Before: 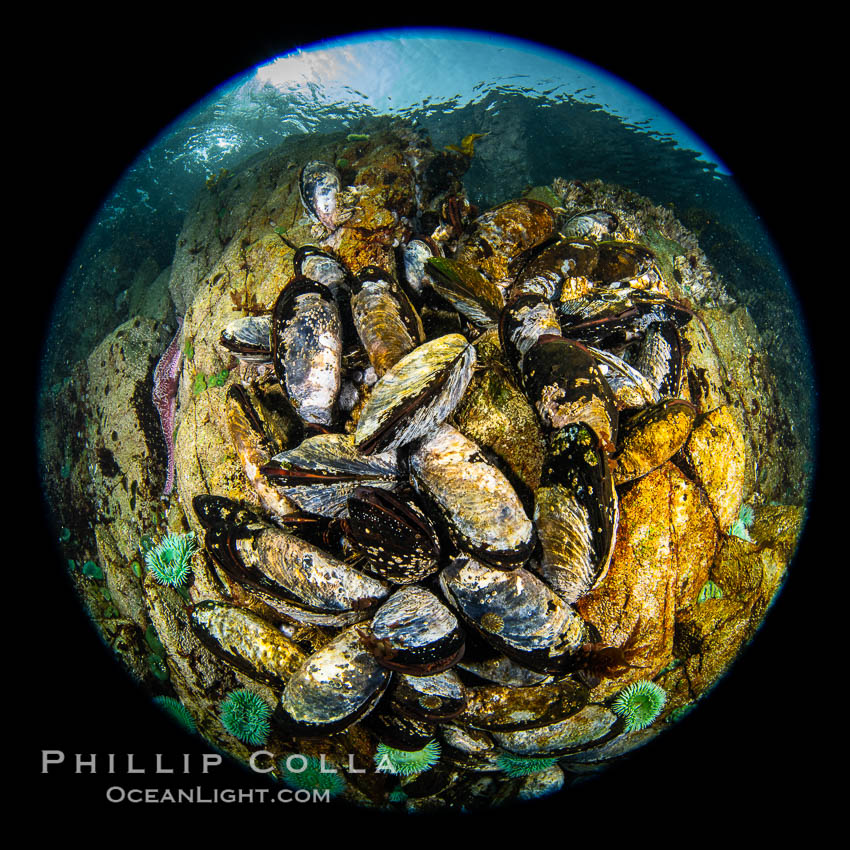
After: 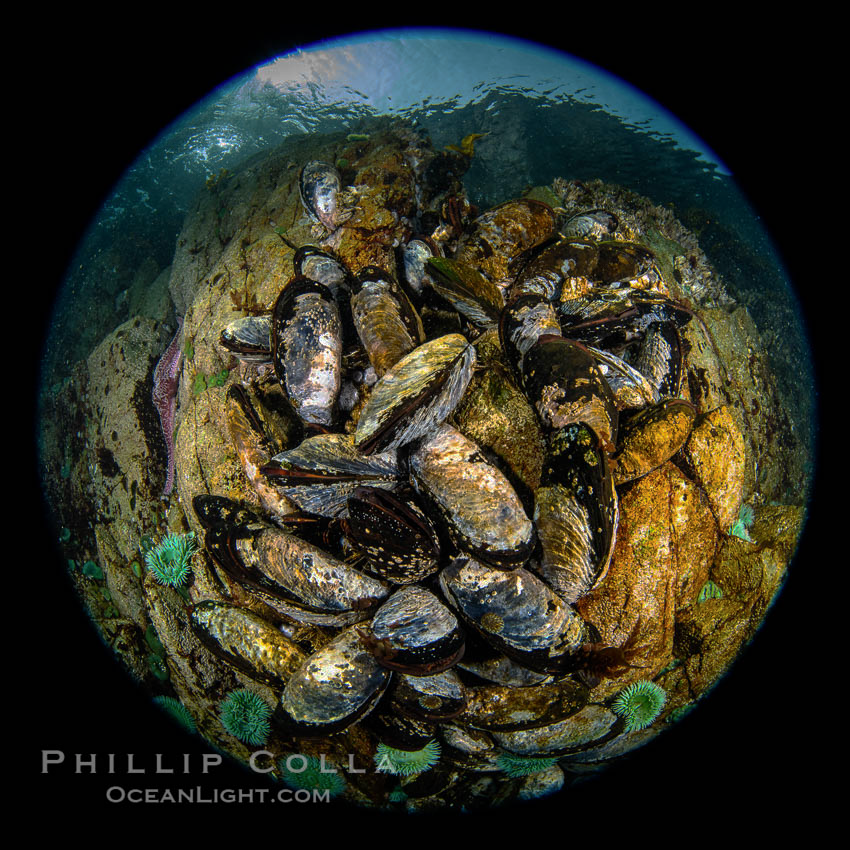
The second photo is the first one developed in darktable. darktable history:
base curve: curves: ch0 [(0, 0) (0.841, 0.609) (1, 1)], preserve colors none
